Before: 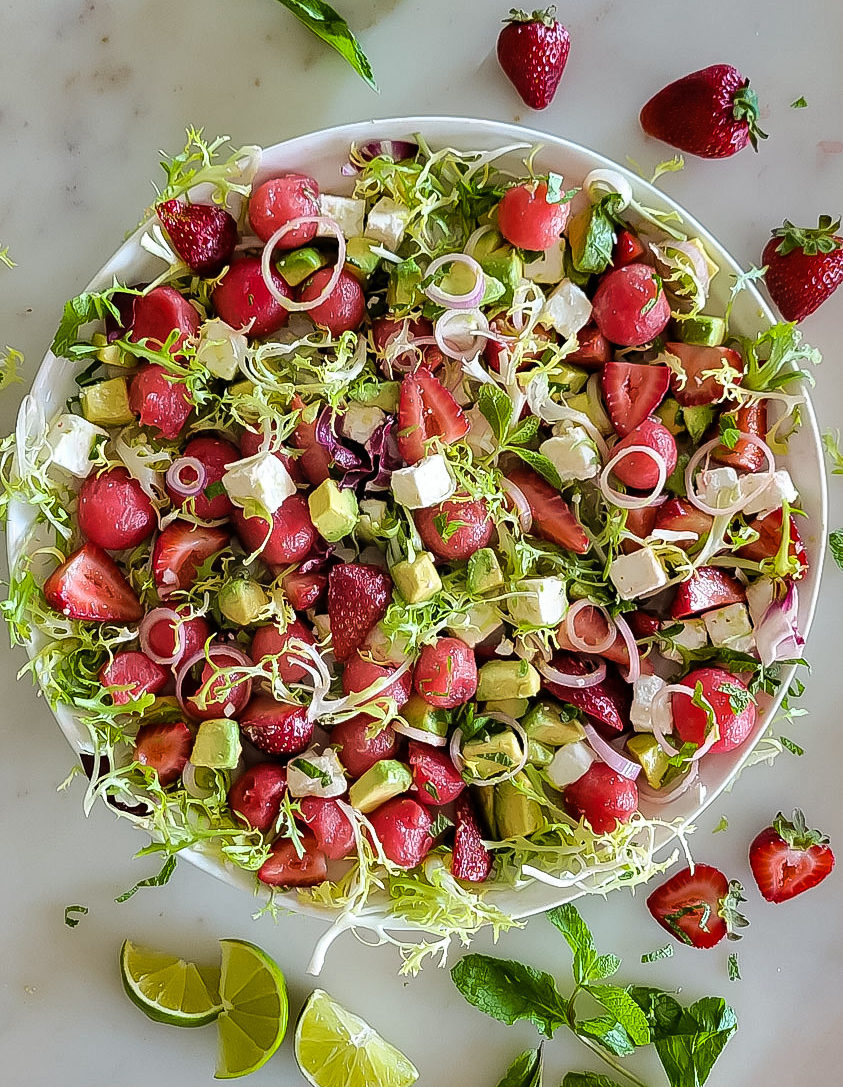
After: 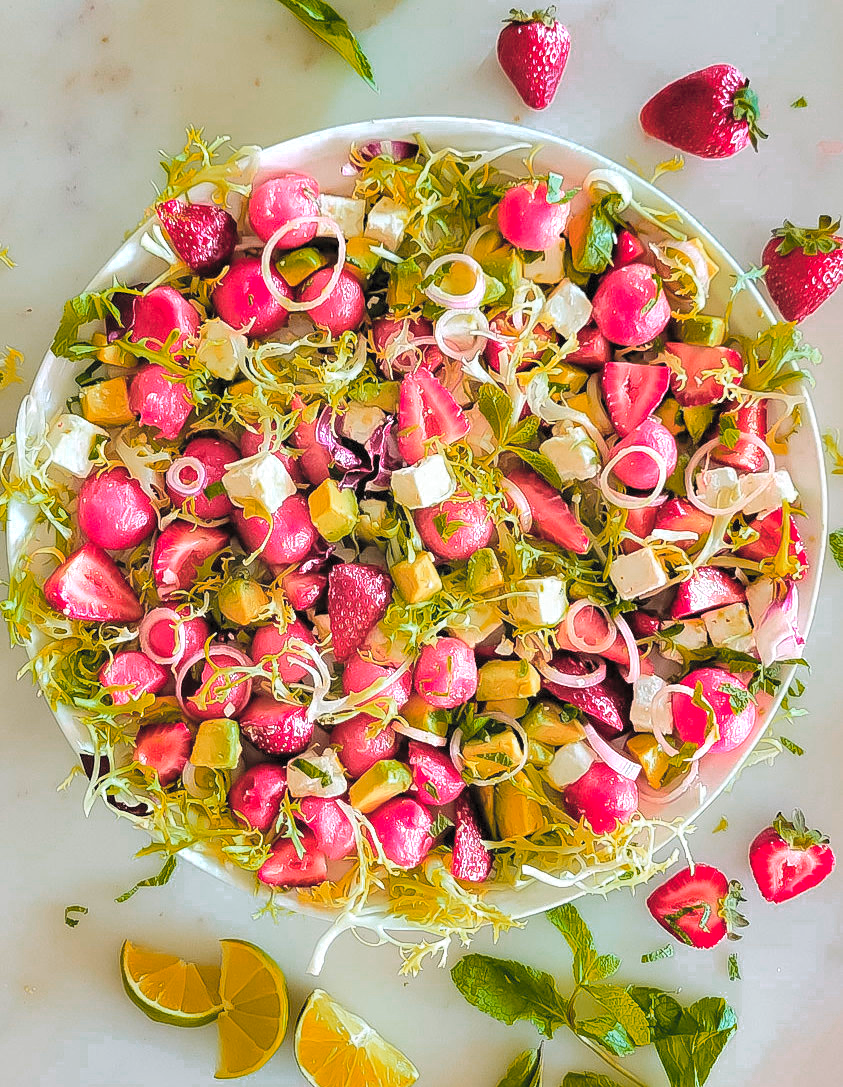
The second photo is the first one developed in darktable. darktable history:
contrast brightness saturation: brightness 0.28
color zones: curves: ch0 [(0.473, 0.374) (0.742, 0.784)]; ch1 [(0.354, 0.737) (0.742, 0.705)]; ch2 [(0.318, 0.421) (0.758, 0.532)]
